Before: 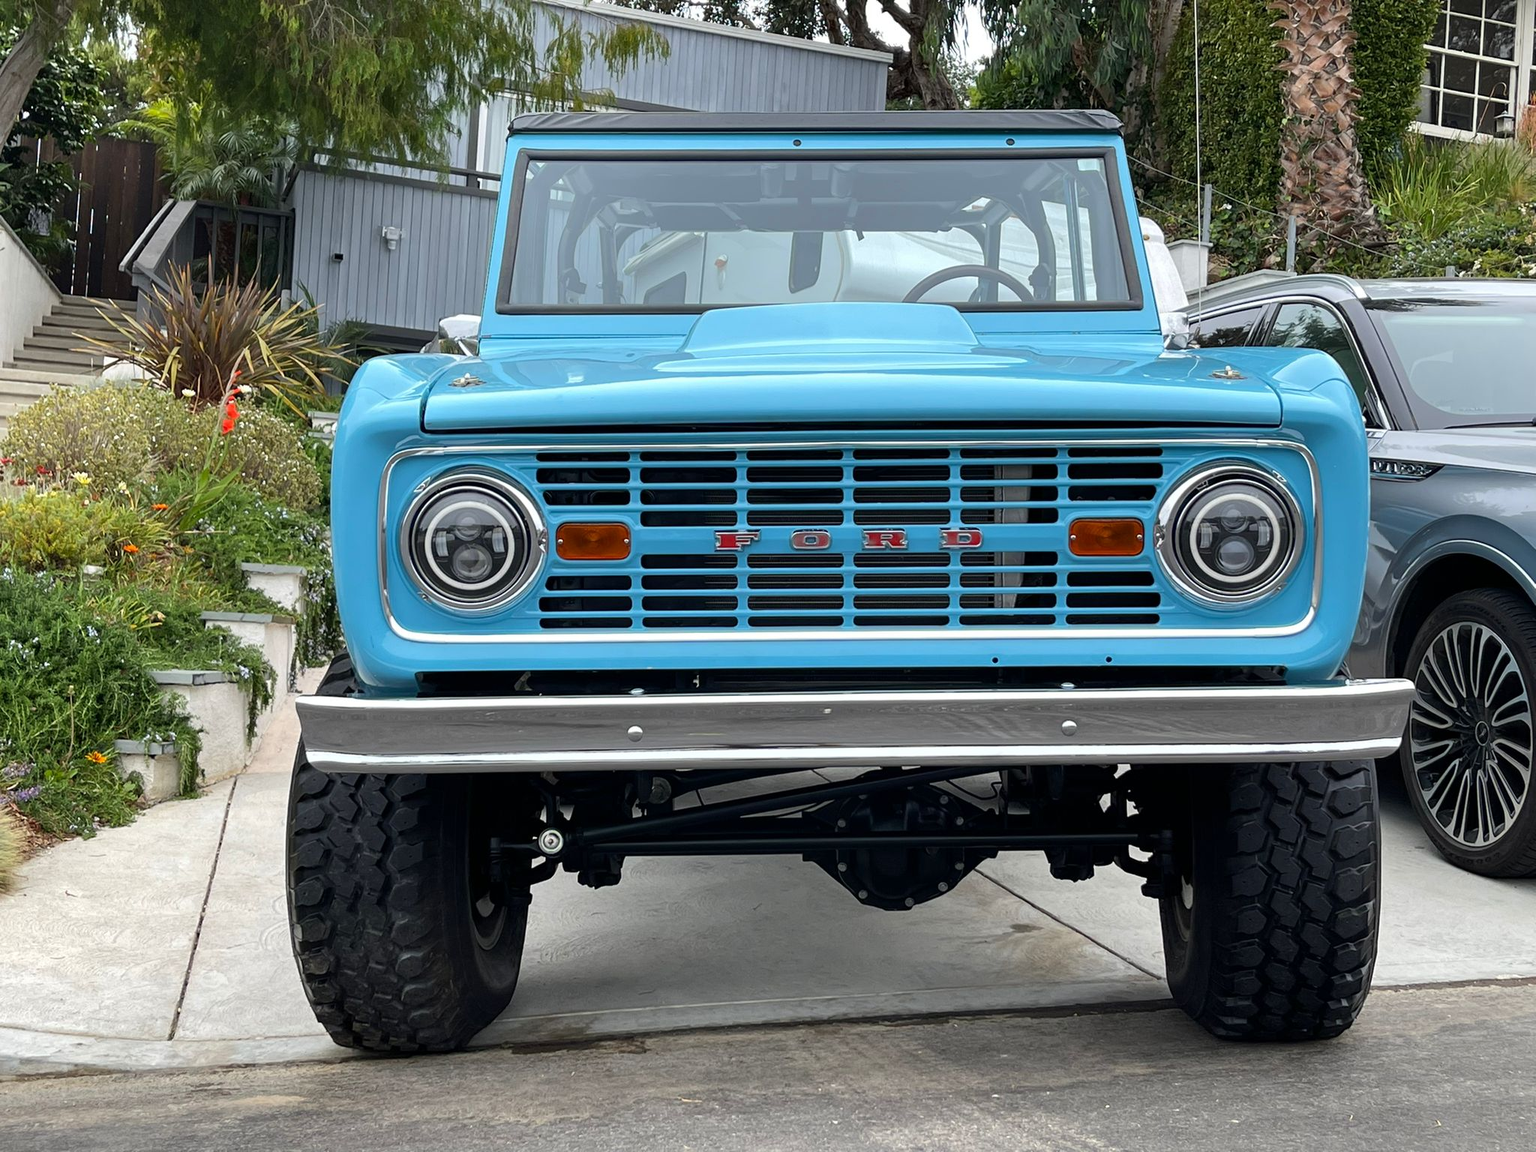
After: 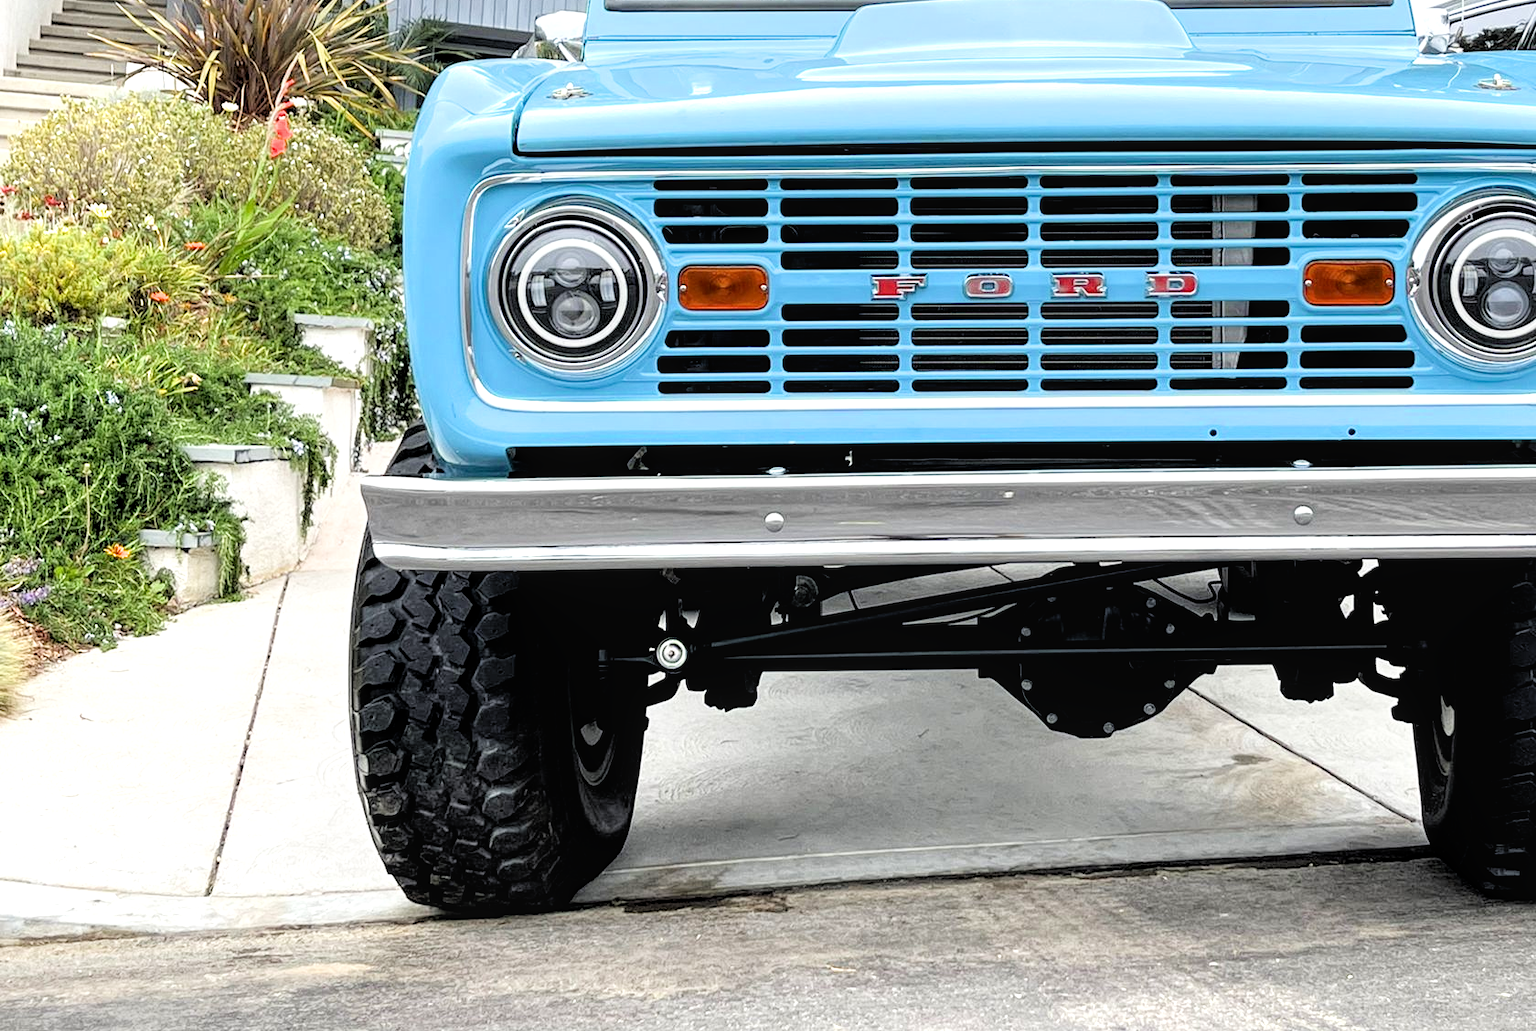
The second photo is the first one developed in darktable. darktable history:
exposure: exposure 1.137 EV, compensate highlight preservation false
crop: top 26.531%, right 17.959%
local contrast: highlights 99%, shadows 86%, detail 160%, midtone range 0.2
filmic rgb: black relative exposure -3.86 EV, white relative exposure 3.48 EV, hardness 2.63, contrast 1.103
